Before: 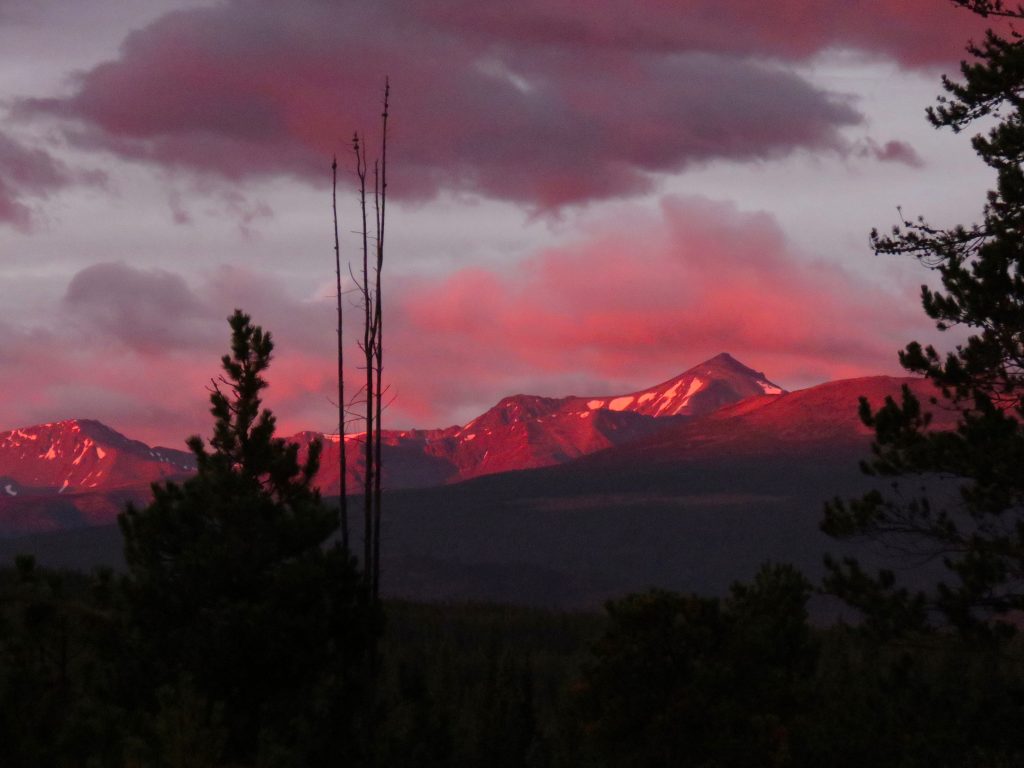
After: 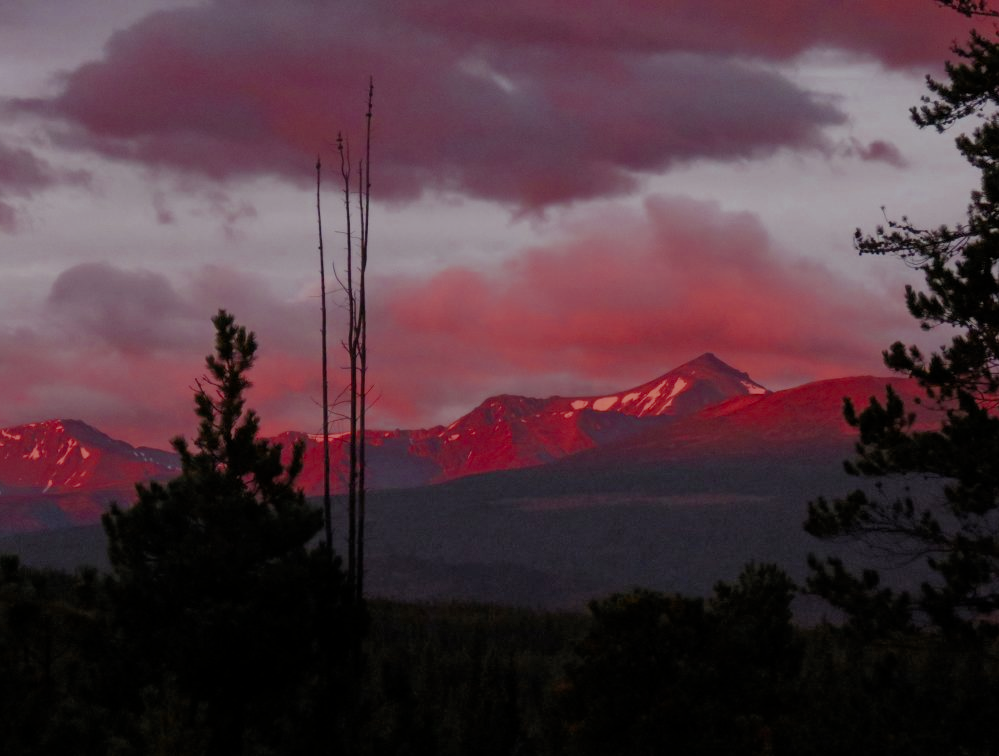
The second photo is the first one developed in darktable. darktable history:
tone equalizer: -8 EV -0.04 EV, -7 EV 0.011 EV, -6 EV -0.006 EV, -5 EV 0.007 EV, -4 EV -0.048 EV, -3 EV -0.23 EV, -2 EV -0.662 EV, -1 EV -1 EV, +0 EV -0.967 EV
crop and rotate: left 1.623%, right 0.729%, bottom 1.546%
filmic rgb: middle gray luminance 18.42%, black relative exposure -11.21 EV, white relative exposure 3.72 EV, threshold 3.03 EV, target black luminance 0%, hardness 5.84, latitude 57.22%, contrast 0.964, shadows ↔ highlights balance 49.17%, color science v4 (2020), enable highlight reconstruction true
exposure: black level correction 0, exposure 0.88 EV, compensate exposure bias true, compensate highlight preservation false
color zones: curves: ch0 [(0.11, 0.396) (0.195, 0.36) (0.25, 0.5) (0.303, 0.412) (0.357, 0.544) (0.75, 0.5) (0.967, 0.328)]; ch1 [(0, 0.468) (0.112, 0.512) (0.202, 0.6) (0.25, 0.5) (0.307, 0.352) (0.357, 0.544) (0.75, 0.5) (0.963, 0.524)]
